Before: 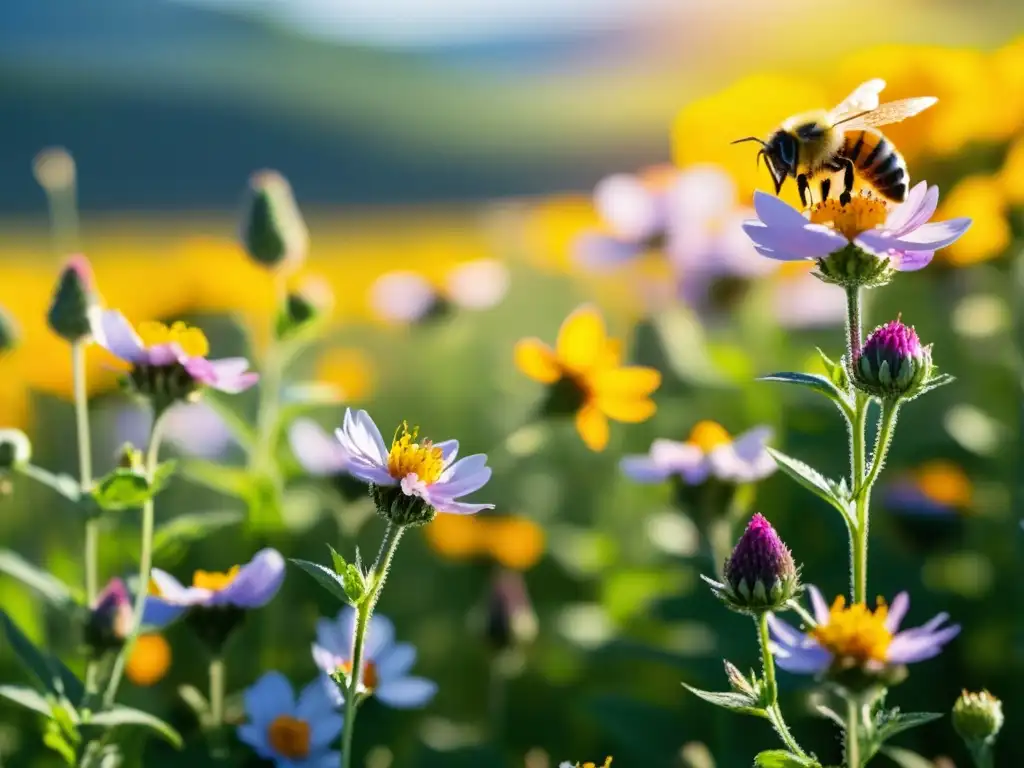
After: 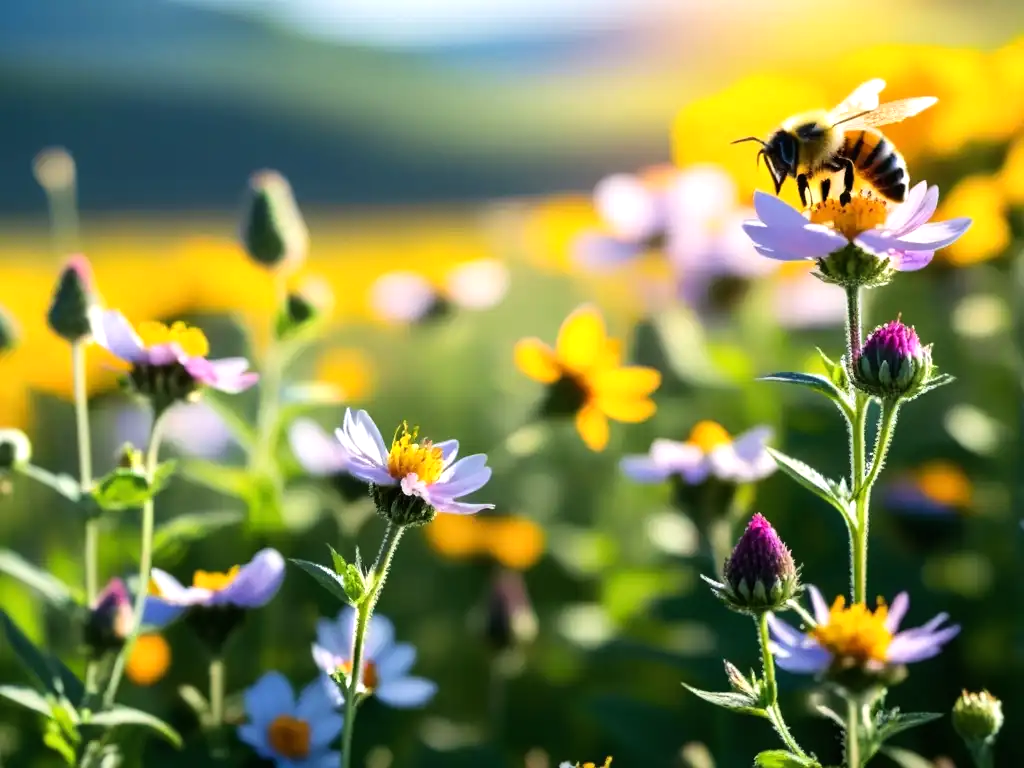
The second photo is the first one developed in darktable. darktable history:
tone equalizer: -8 EV -0.436 EV, -7 EV -0.383 EV, -6 EV -0.328 EV, -5 EV -0.254 EV, -3 EV 0.226 EV, -2 EV 0.349 EV, -1 EV 0.368 EV, +0 EV 0.436 EV, smoothing diameter 2.09%, edges refinement/feathering 17.35, mask exposure compensation -1.57 EV, filter diffusion 5
